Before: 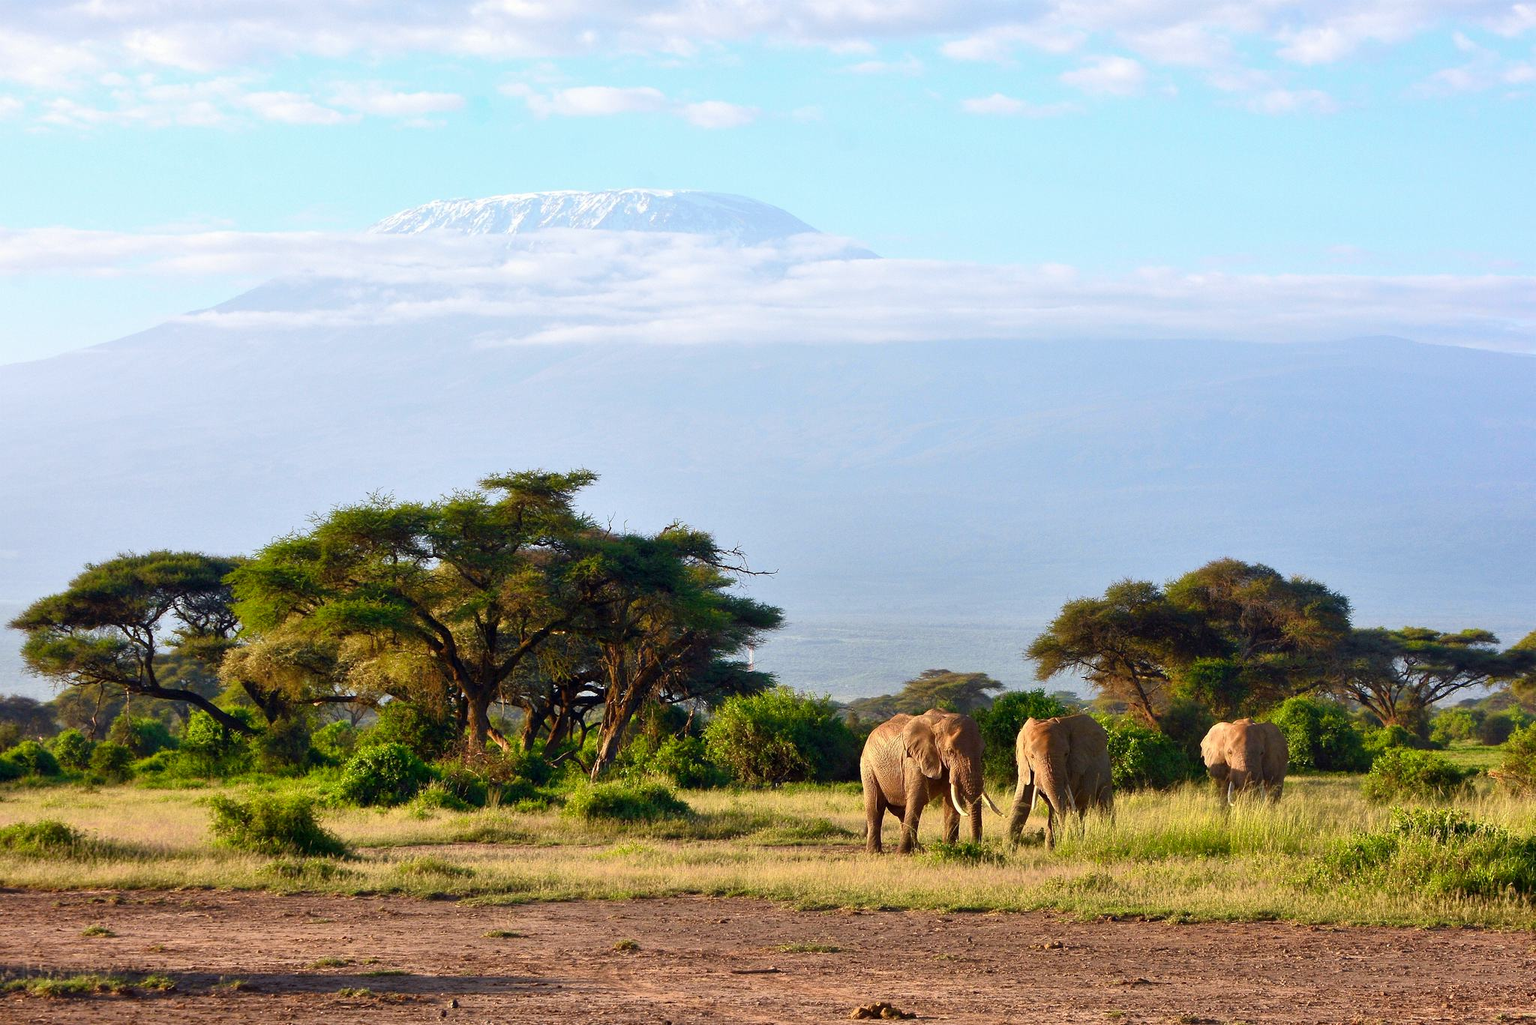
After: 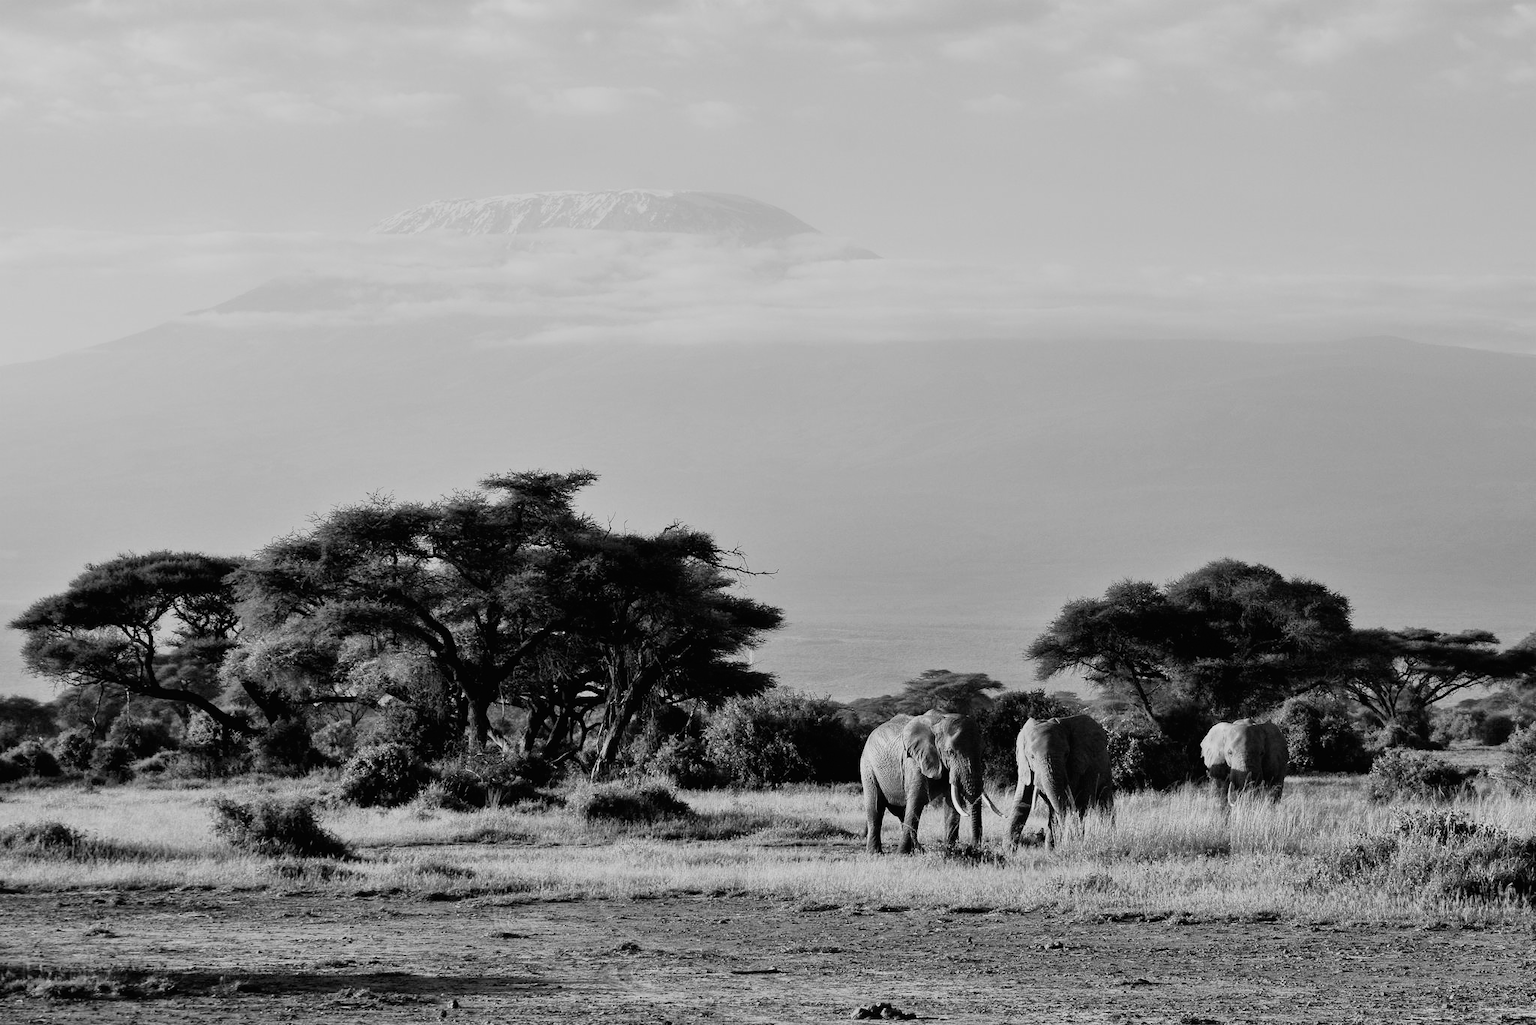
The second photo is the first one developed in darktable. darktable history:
filmic rgb: black relative exposure -5 EV, white relative exposure 3.5 EV, hardness 3.19, contrast 1.3, highlights saturation mix -50%
monochrome: a 26.22, b 42.67, size 0.8
contrast brightness saturation: contrast -0.02, brightness -0.01, saturation 0.03
